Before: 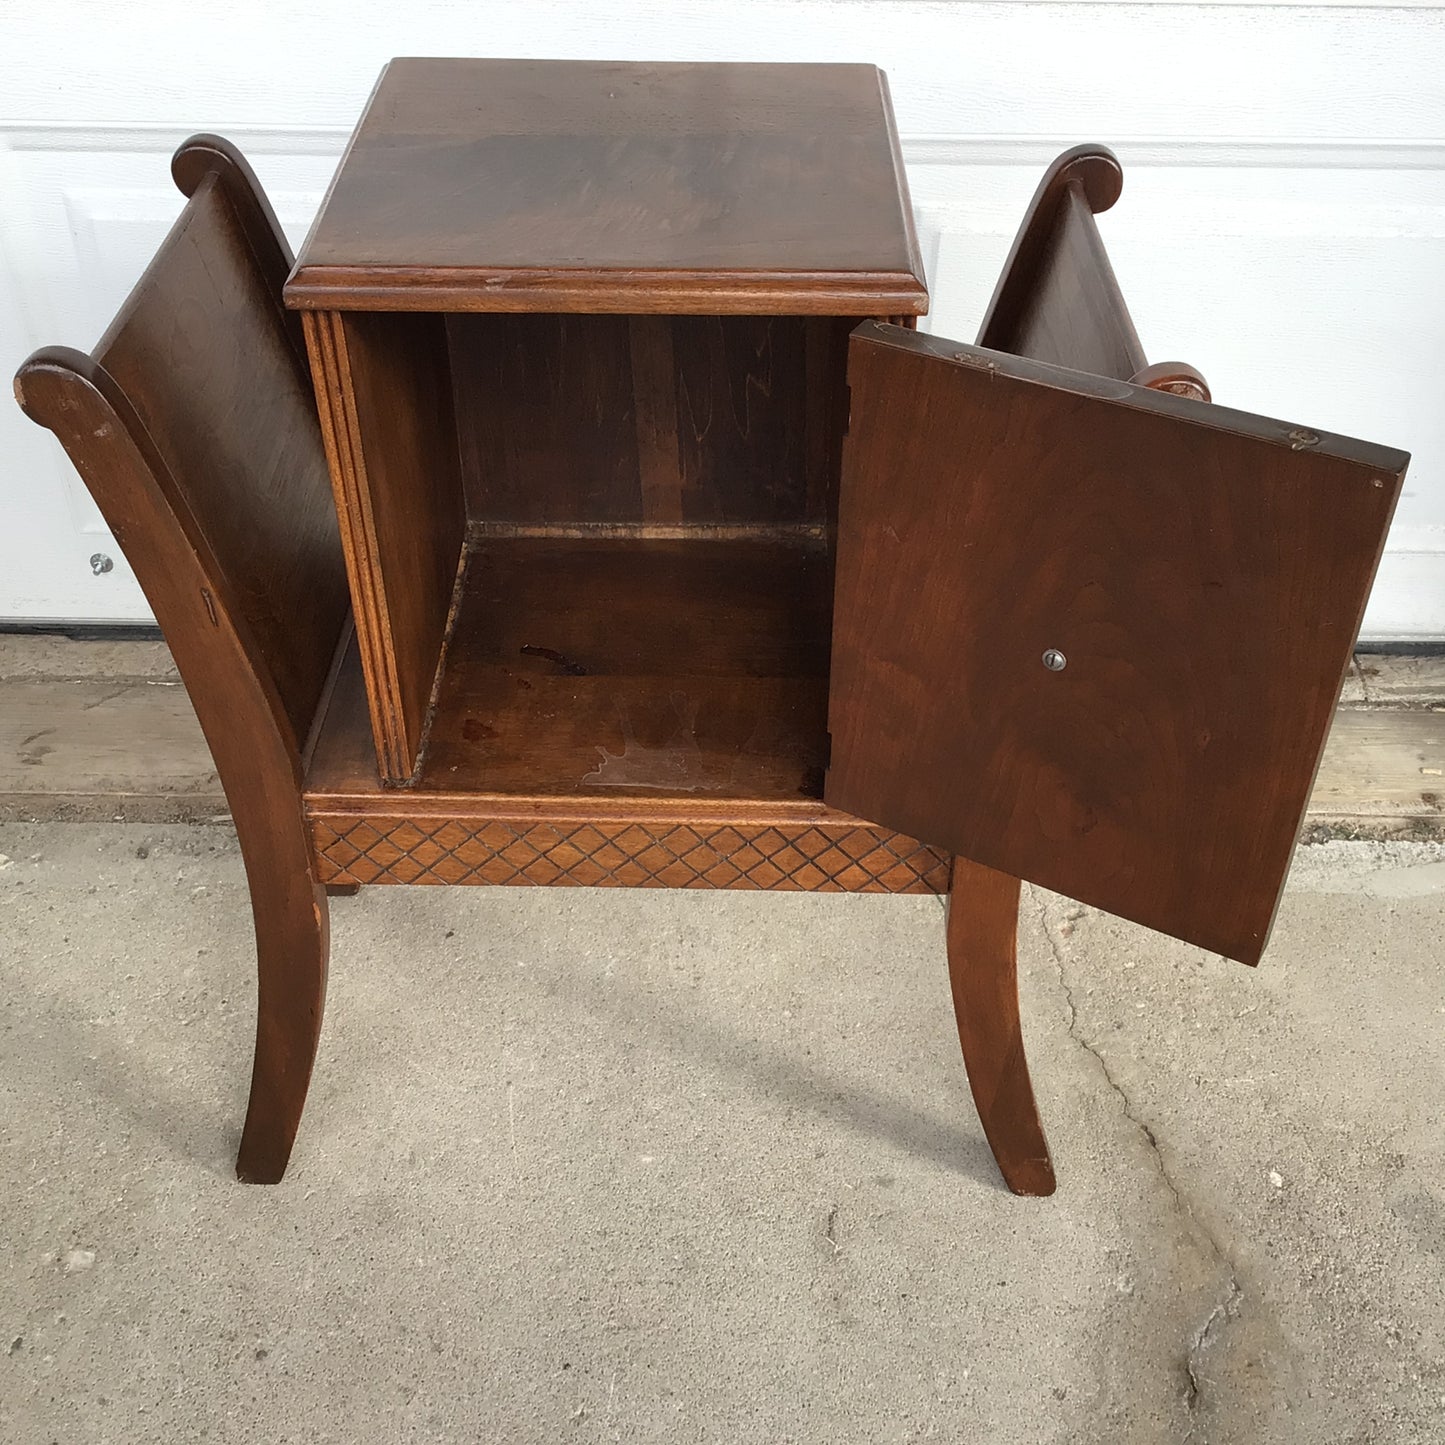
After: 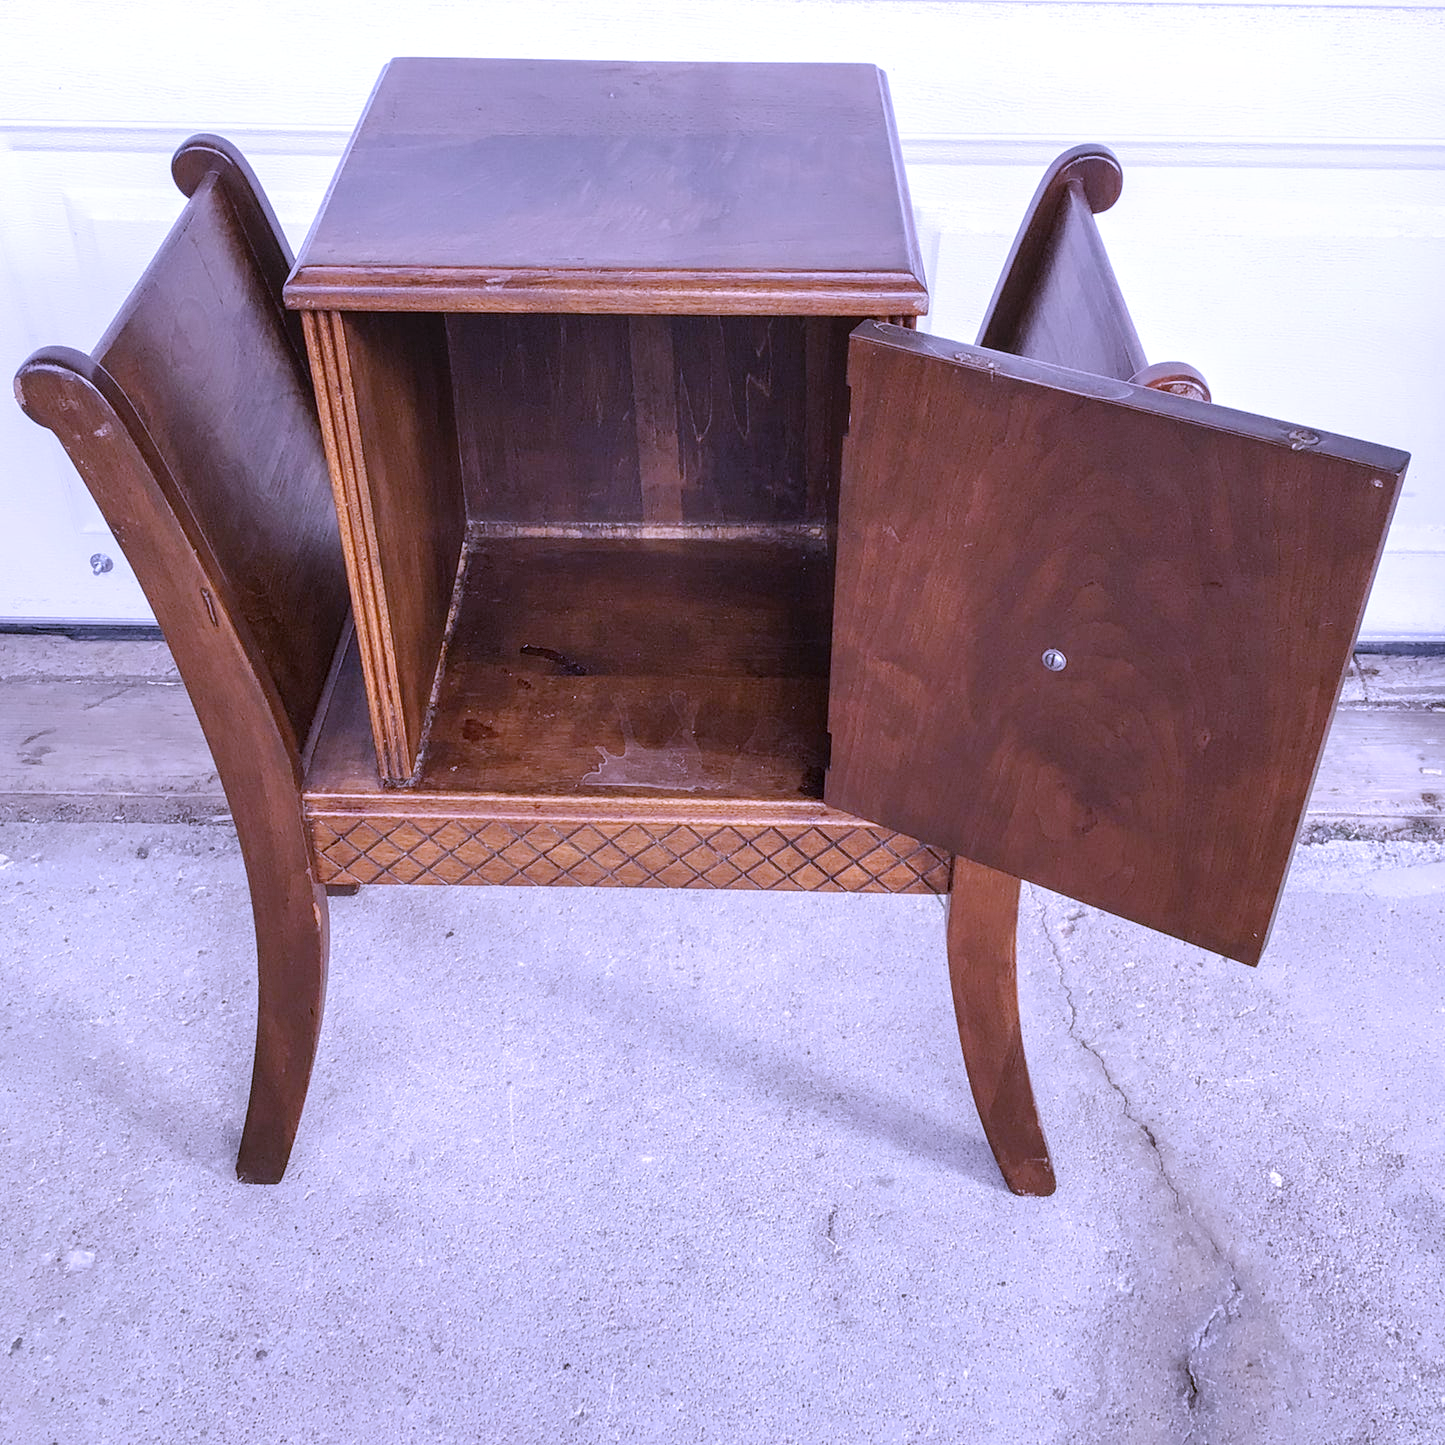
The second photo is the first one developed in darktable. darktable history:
tone curve: curves: ch0 [(0, 0) (0.003, 0.004) (0.011, 0.015) (0.025, 0.033) (0.044, 0.058) (0.069, 0.091) (0.1, 0.131) (0.136, 0.179) (0.177, 0.233) (0.224, 0.295) (0.277, 0.364) (0.335, 0.434) (0.399, 0.51) (0.468, 0.583) (0.543, 0.654) (0.623, 0.724) (0.709, 0.789) (0.801, 0.852) (0.898, 0.924) (1, 1)], preserve colors none
white balance: red 0.98, blue 1.61
local contrast: highlights 55%, shadows 52%, detail 130%, midtone range 0.452
